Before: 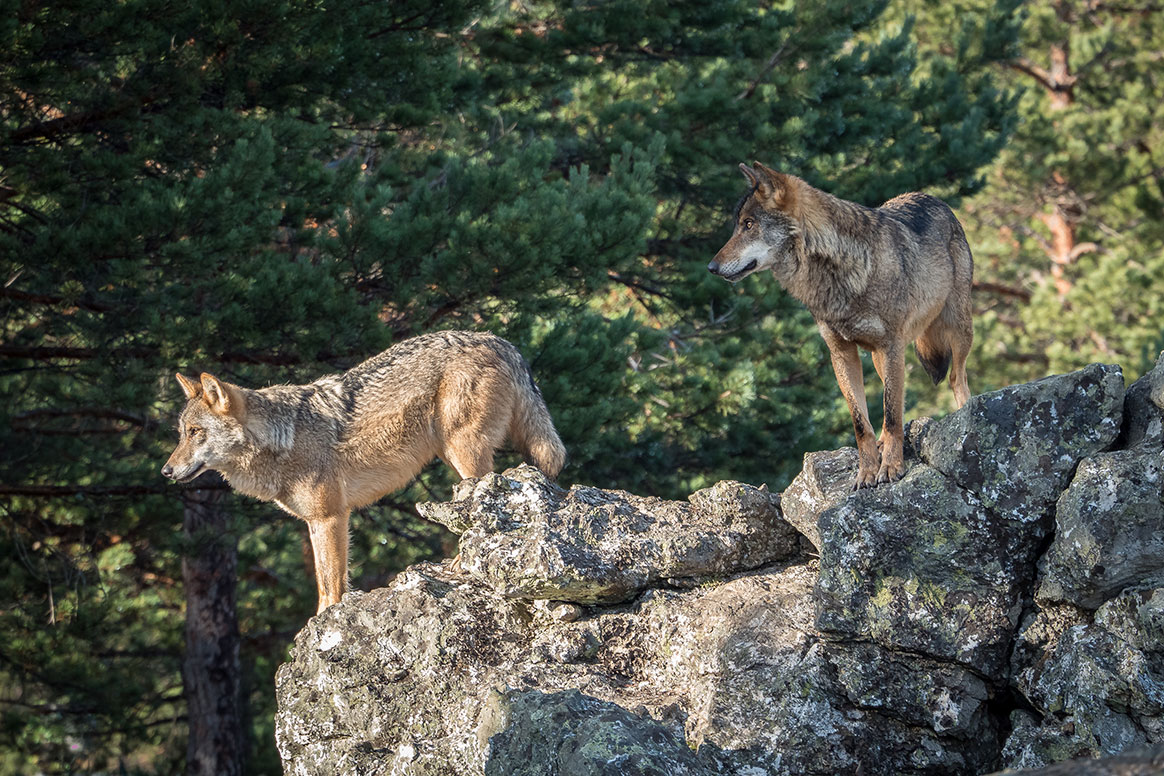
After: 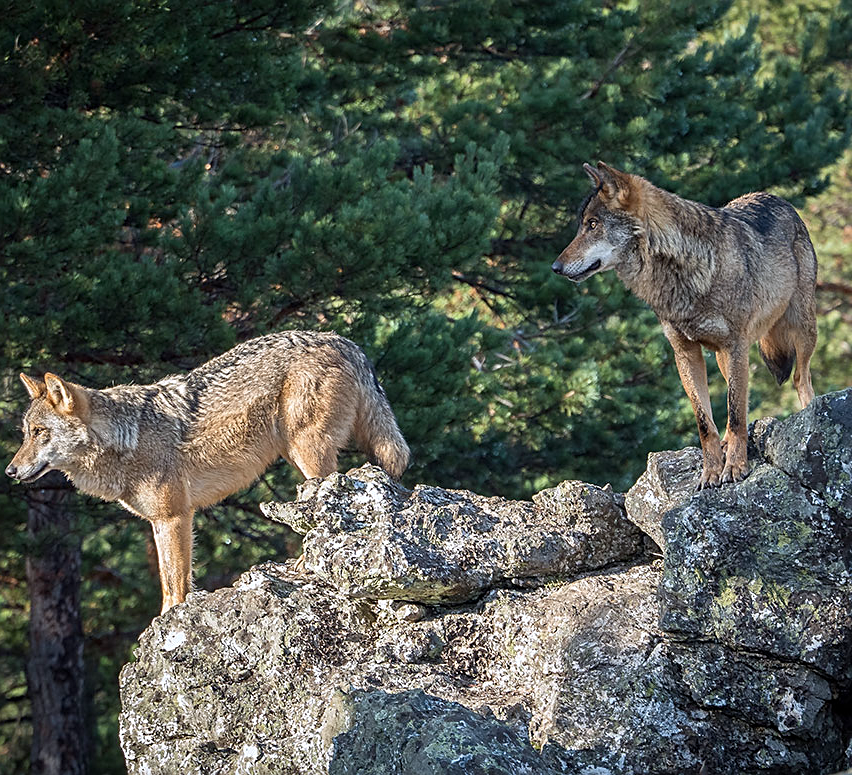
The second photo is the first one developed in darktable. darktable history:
color contrast: green-magenta contrast 1.1, blue-yellow contrast 1.1, unbound 0
crop: left 13.443%, right 13.31%
white balance: red 0.976, blue 1.04
sharpen: on, module defaults
